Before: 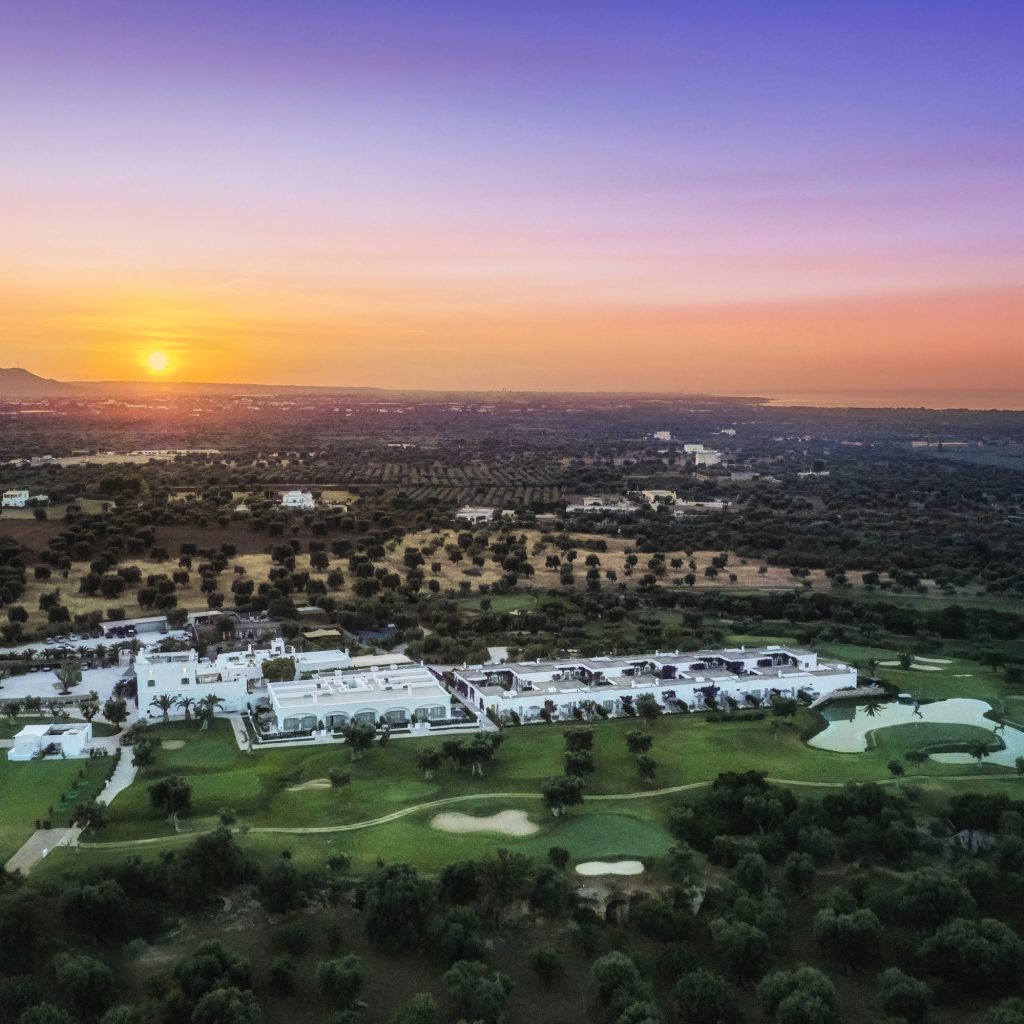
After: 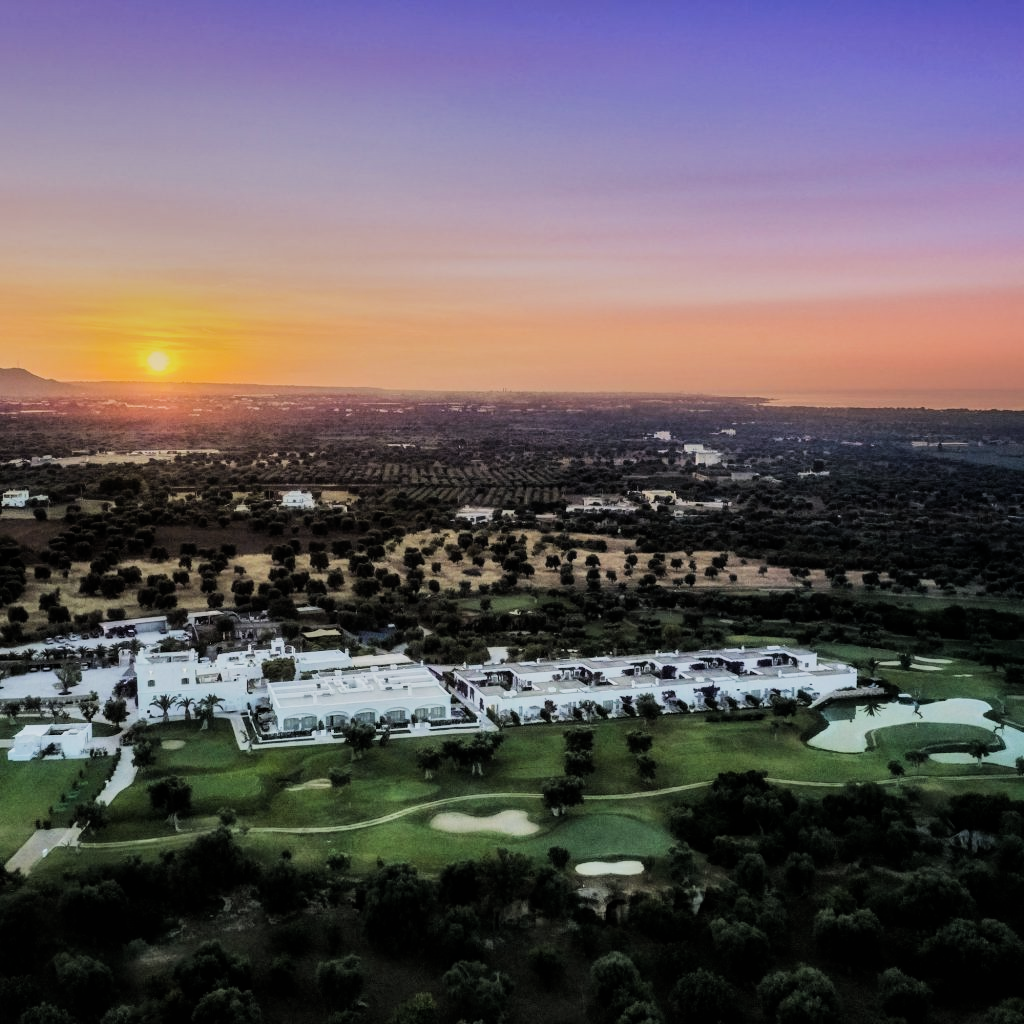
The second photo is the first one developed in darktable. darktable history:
filmic rgb: black relative exposure -5.03 EV, white relative exposure 3.95 EV, hardness 2.89, contrast 1.3, highlights saturation mix -10.38%, contrast in shadows safe
shadows and highlights: shadows 19.36, highlights -83.19, soften with gaussian
